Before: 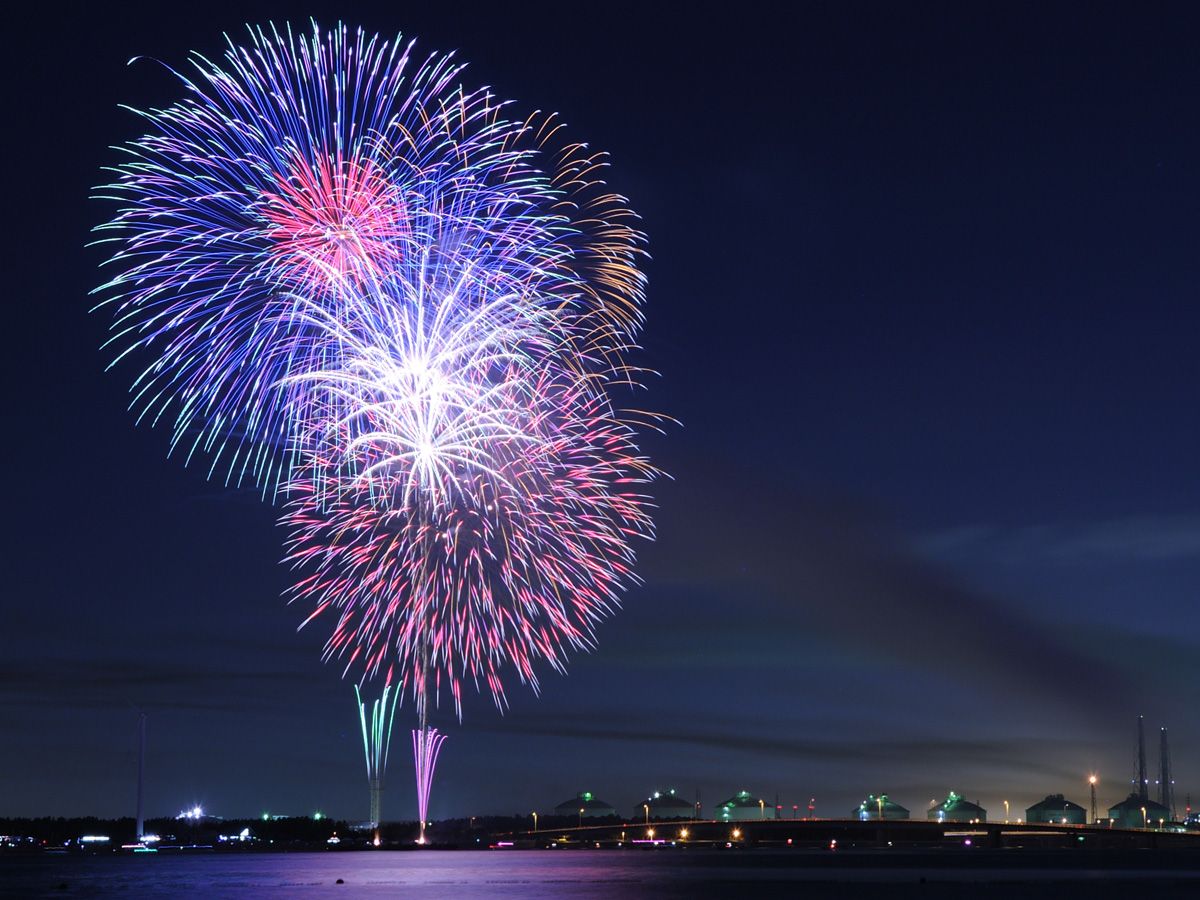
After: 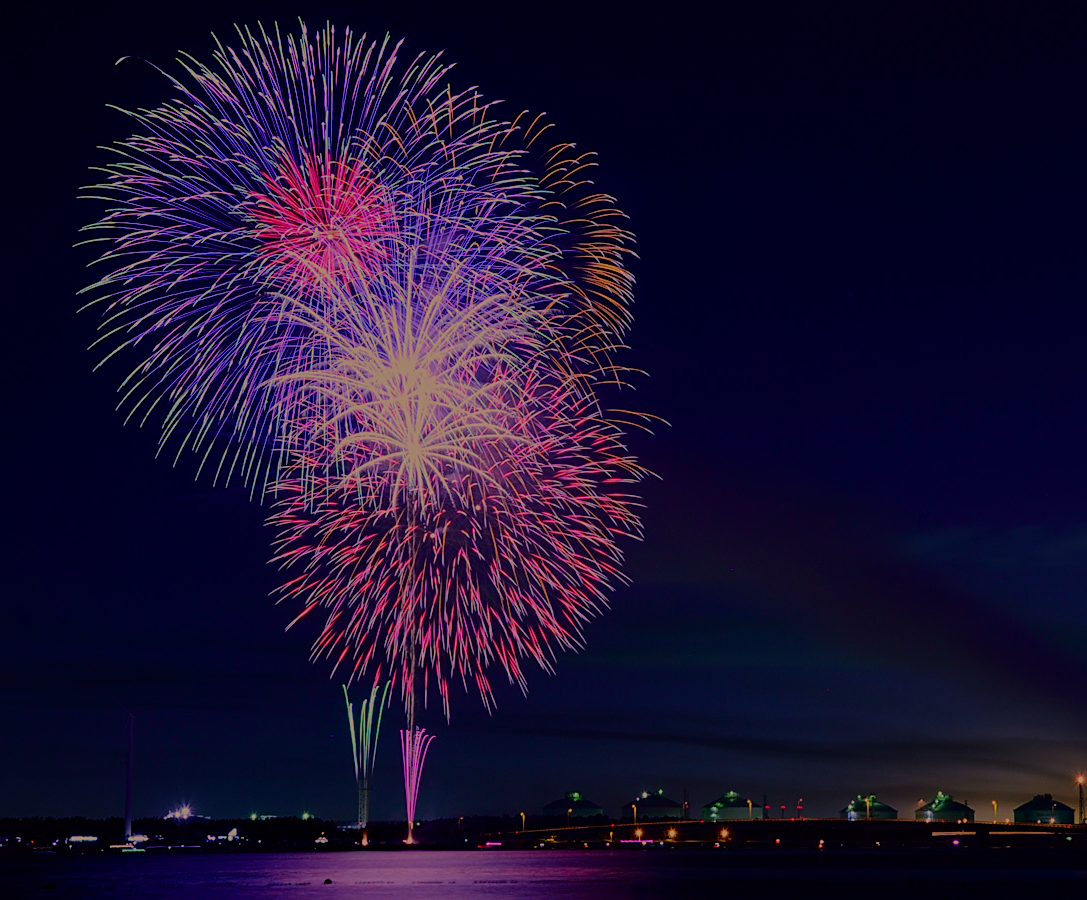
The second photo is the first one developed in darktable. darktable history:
tone curve: curves: ch0 [(0, 0) (0.126, 0.061) (0.362, 0.382) (0.498, 0.498) (0.706, 0.712) (1, 1)]; ch1 [(0, 0) (0.5, 0.505) (0.55, 0.578) (1, 1)]; ch2 [(0, 0) (0.44, 0.424) (0.489, 0.483) (0.537, 0.538) (1, 1)], color space Lab, independent channels, preserve colors none
crop and rotate: left 1.042%, right 8.319%
exposure: black level correction 0.001, exposure 0.5 EV, compensate highlight preservation false
sharpen: on, module defaults
color correction: highlights a* 14.86, highlights b* 31.4
color balance rgb: linear chroma grading › shadows -3.636%, linear chroma grading › highlights -4.78%, perceptual saturation grading › global saturation 30.667%, perceptual brilliance grading › global brilliance -48.01%, global vibrance 20%
local contrast: highlights 62%, shadows 116%, detail 106%, midtone range 0.526
